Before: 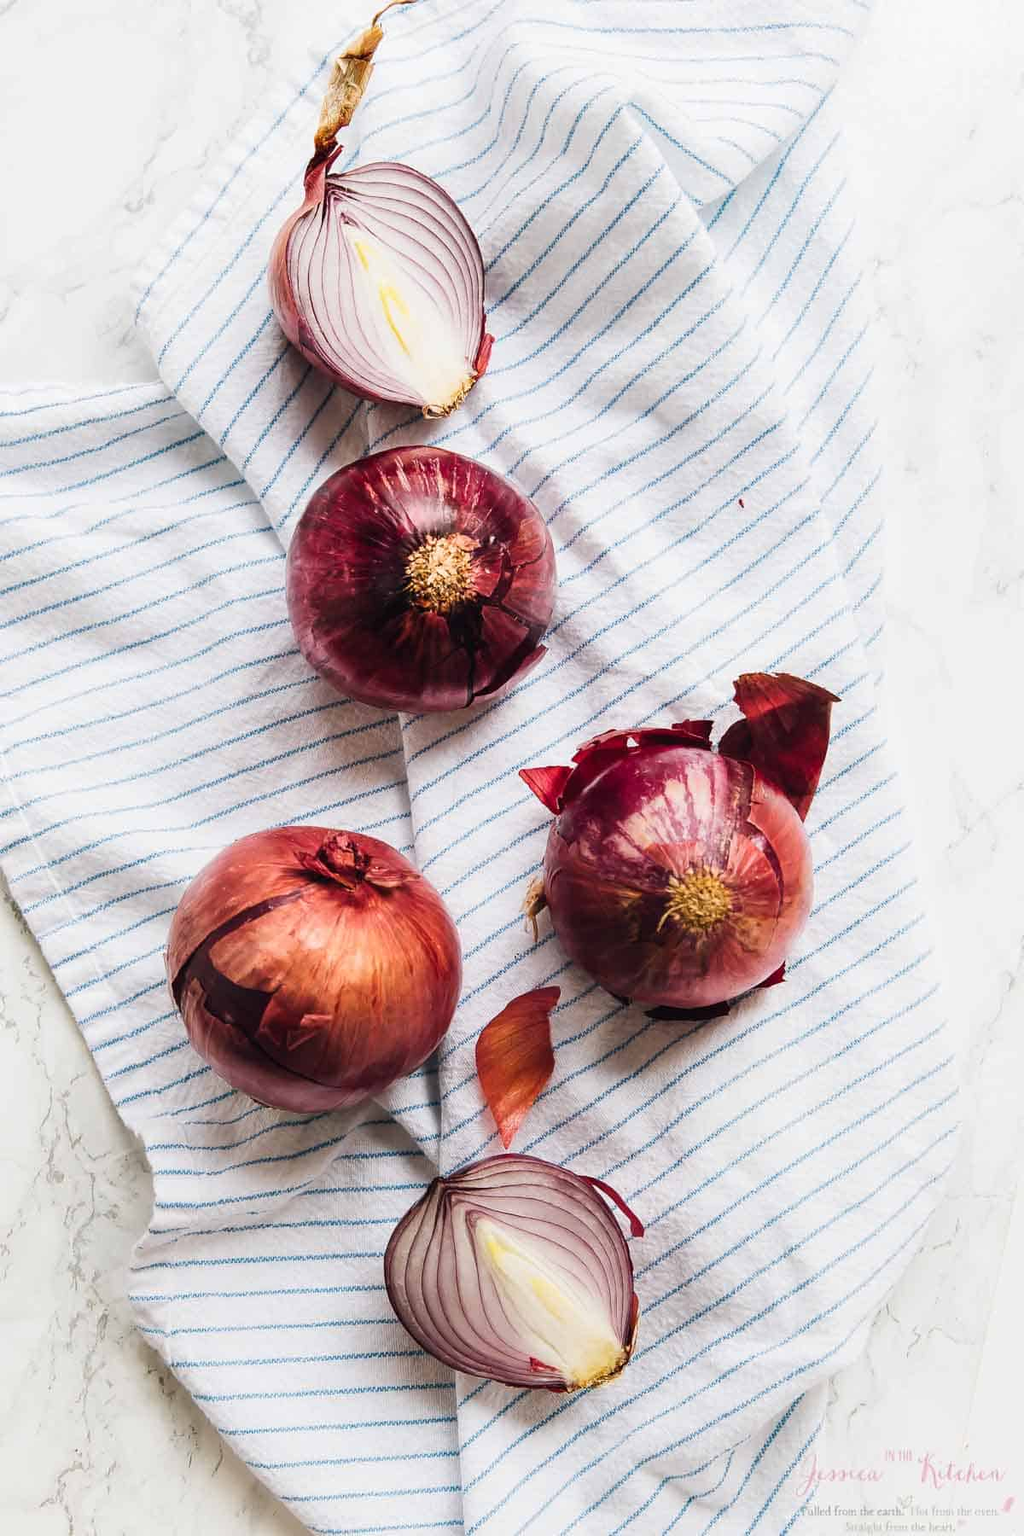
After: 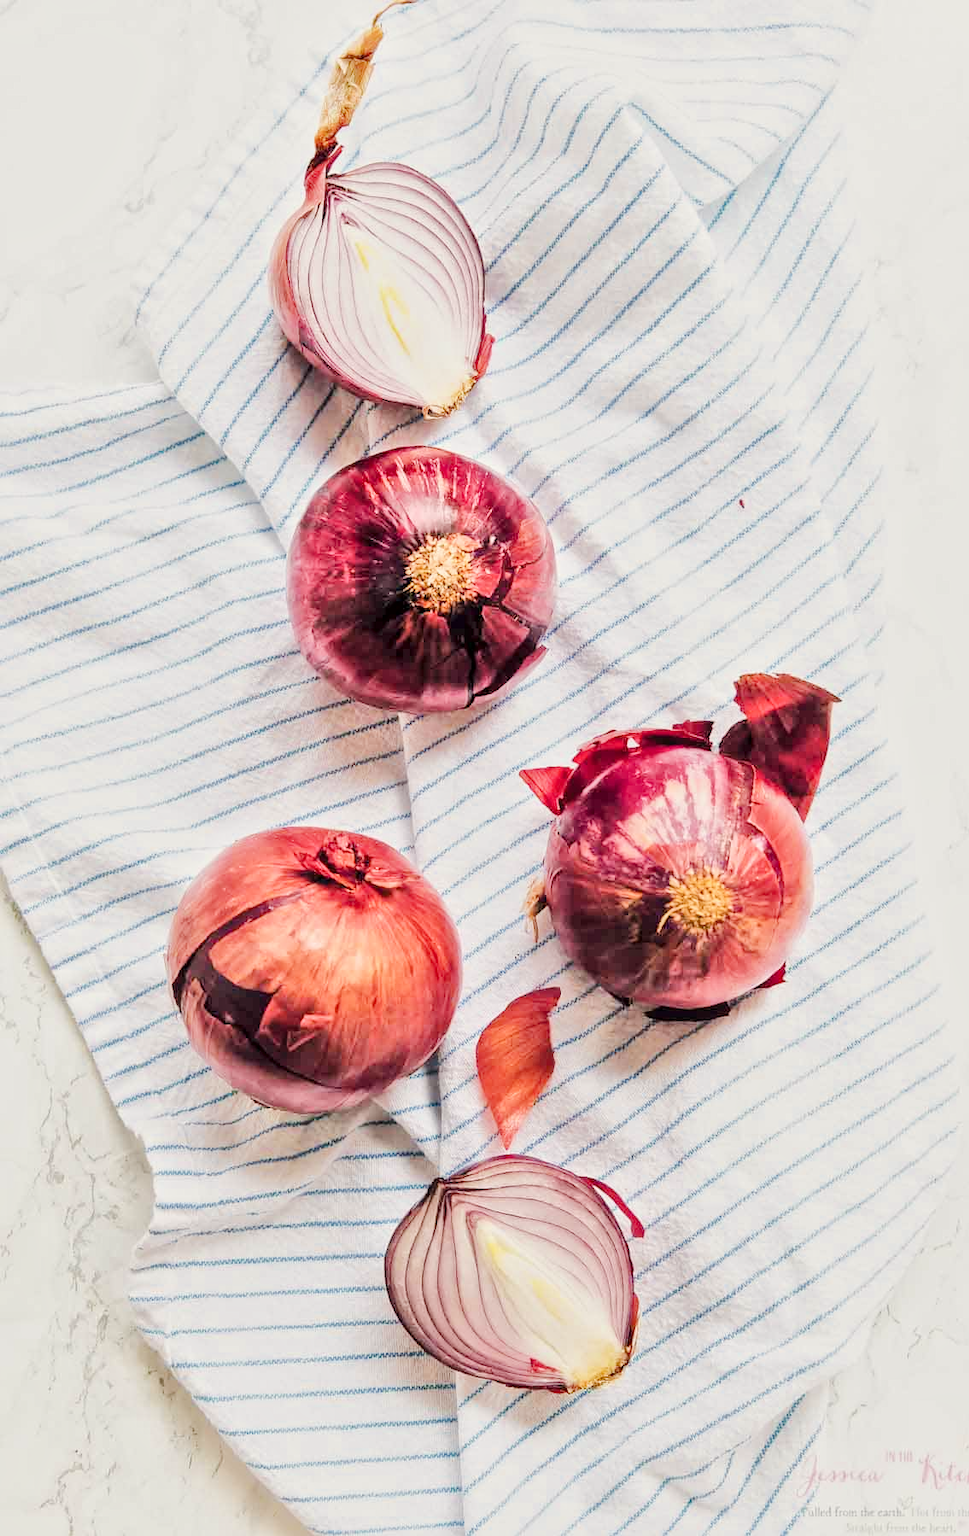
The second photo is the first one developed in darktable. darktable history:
crop and rotate: left 0%, right 5.315%
exposure: black level correction 0, exposure 0.694 EV, compensate exposure bias true, compensate highlight preservation false
filmic rgb: black relative exposure -7.65 EV, white relative exposure 4.56 EV, hardness 3.61, contrast 0.984, contrast in shadows safe
local contrast: mode bilateral grid, contrast 20, coarseness 19, detail 163%, midtone range 0.2
tone equalizer: -7 EV 0.154 EV, -6 EV 0.629 EV, -5 EV 1.12 EV, -4 EV 1.33 EV, -3 EV 1.14 EV, -2 EV 0.6 EV, -1 EV 0.166 EV, edges refinement/feathering 500, mask exposure compensation -1.57 EV, preserve details guided filter
color correction: highlights b* 3.01
